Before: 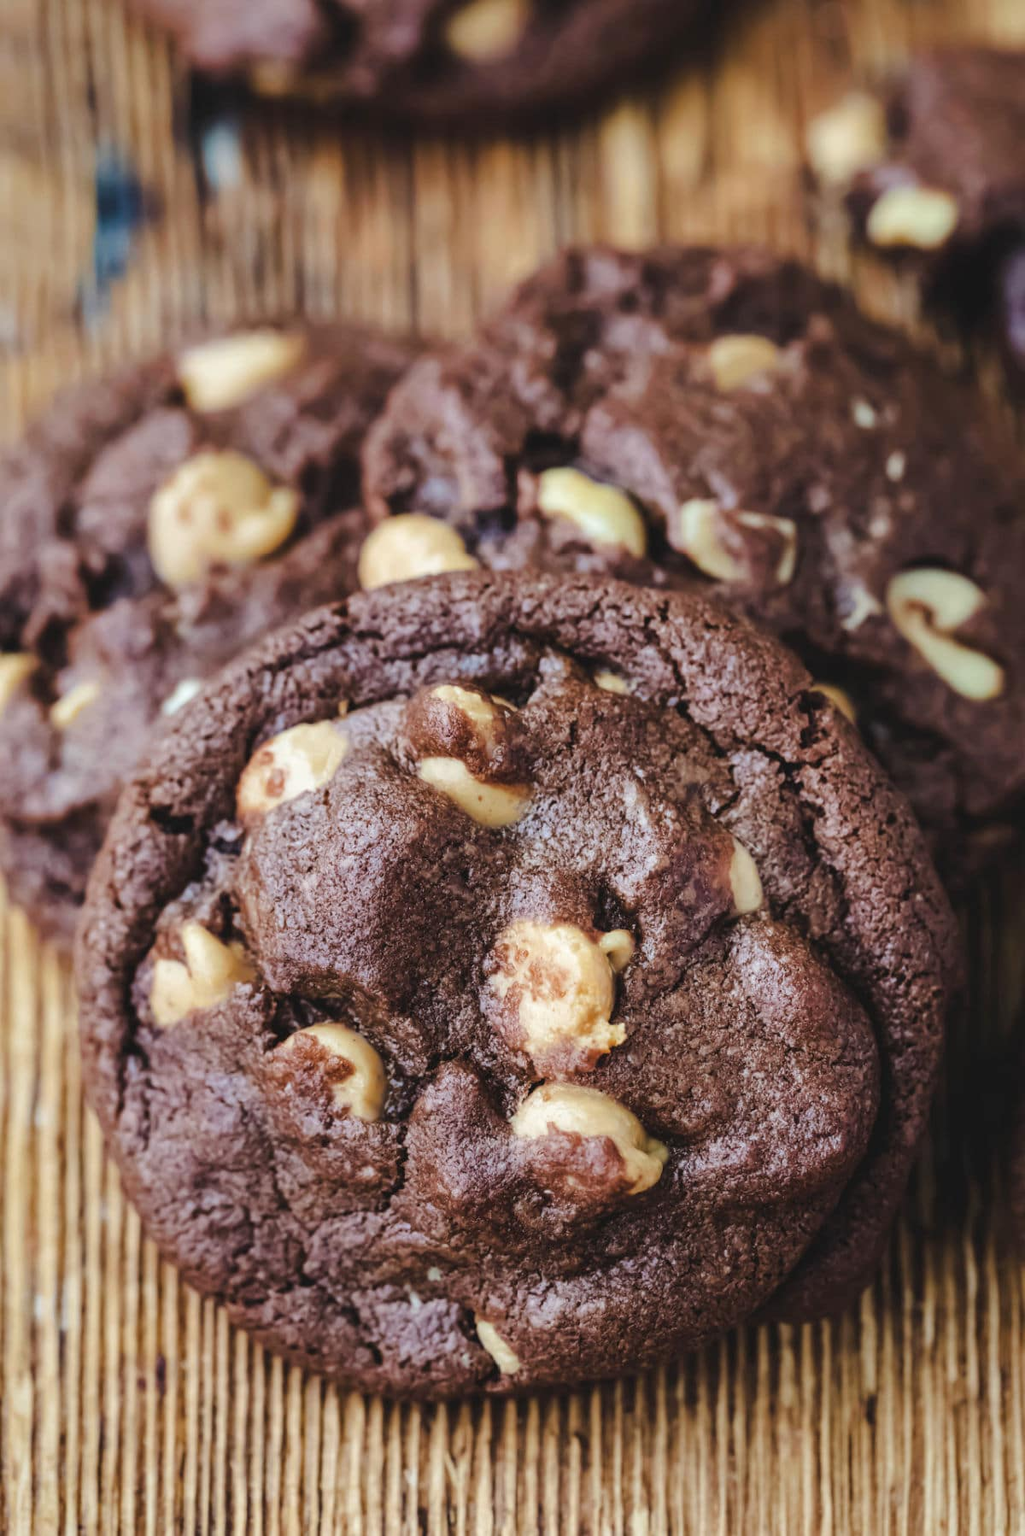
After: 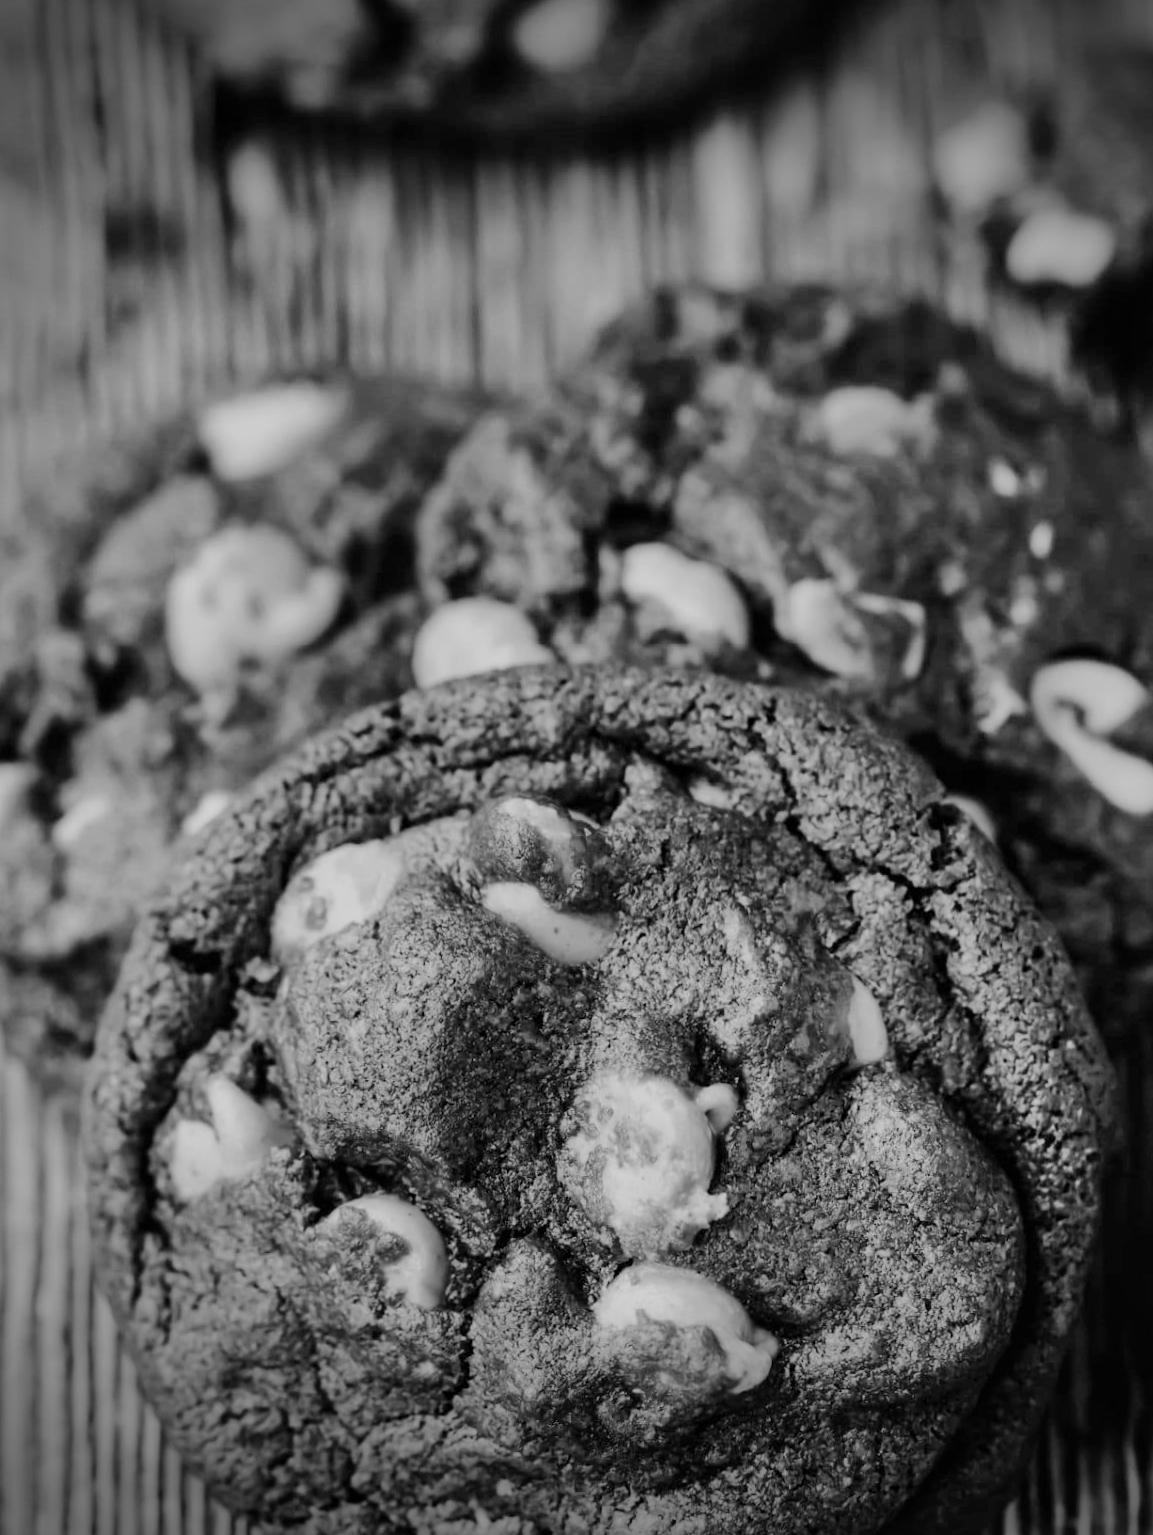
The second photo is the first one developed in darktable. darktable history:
local contrast: mode bilateral grid, contrast 20, coarseness 50, detail 120%, midtone range 0.2
crop and rotate: angle 0.2°, left 0.275%, right 3.127%, bottom 14.18%
monochrome: a -4.13, b 5.16, size 1
vignetting: fall-off start 75%, brightness -0.692, width/height ratio 1.084
color balance: output saturation 110%
shadows and highlights: low approximation 0.01, soften with gaussian
filmic rgb: black relative exposure -7.32 EV, white relative exposure 5.09 EV, hardness 3.2
